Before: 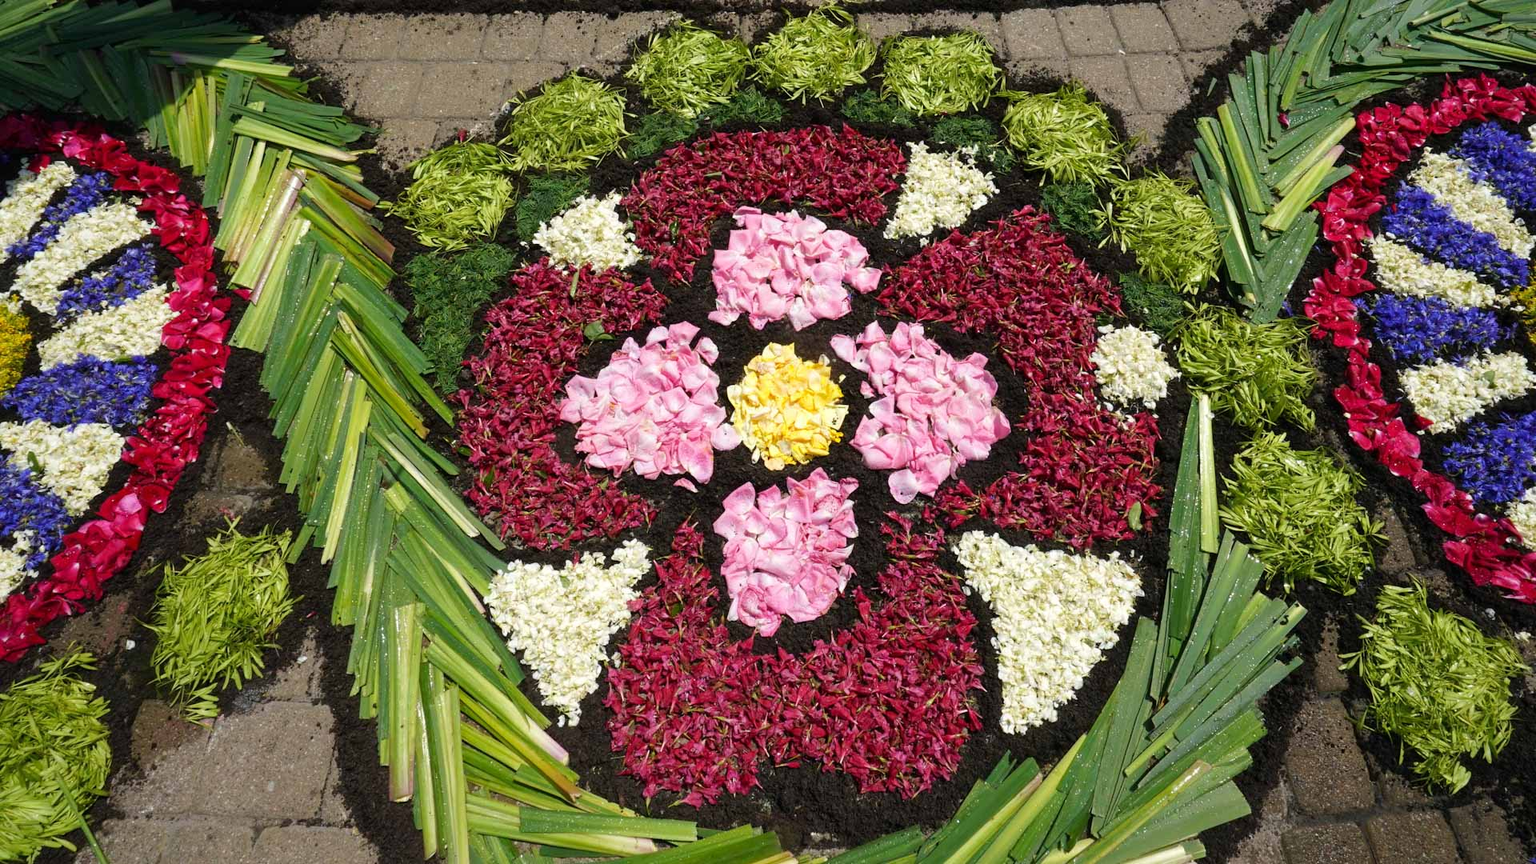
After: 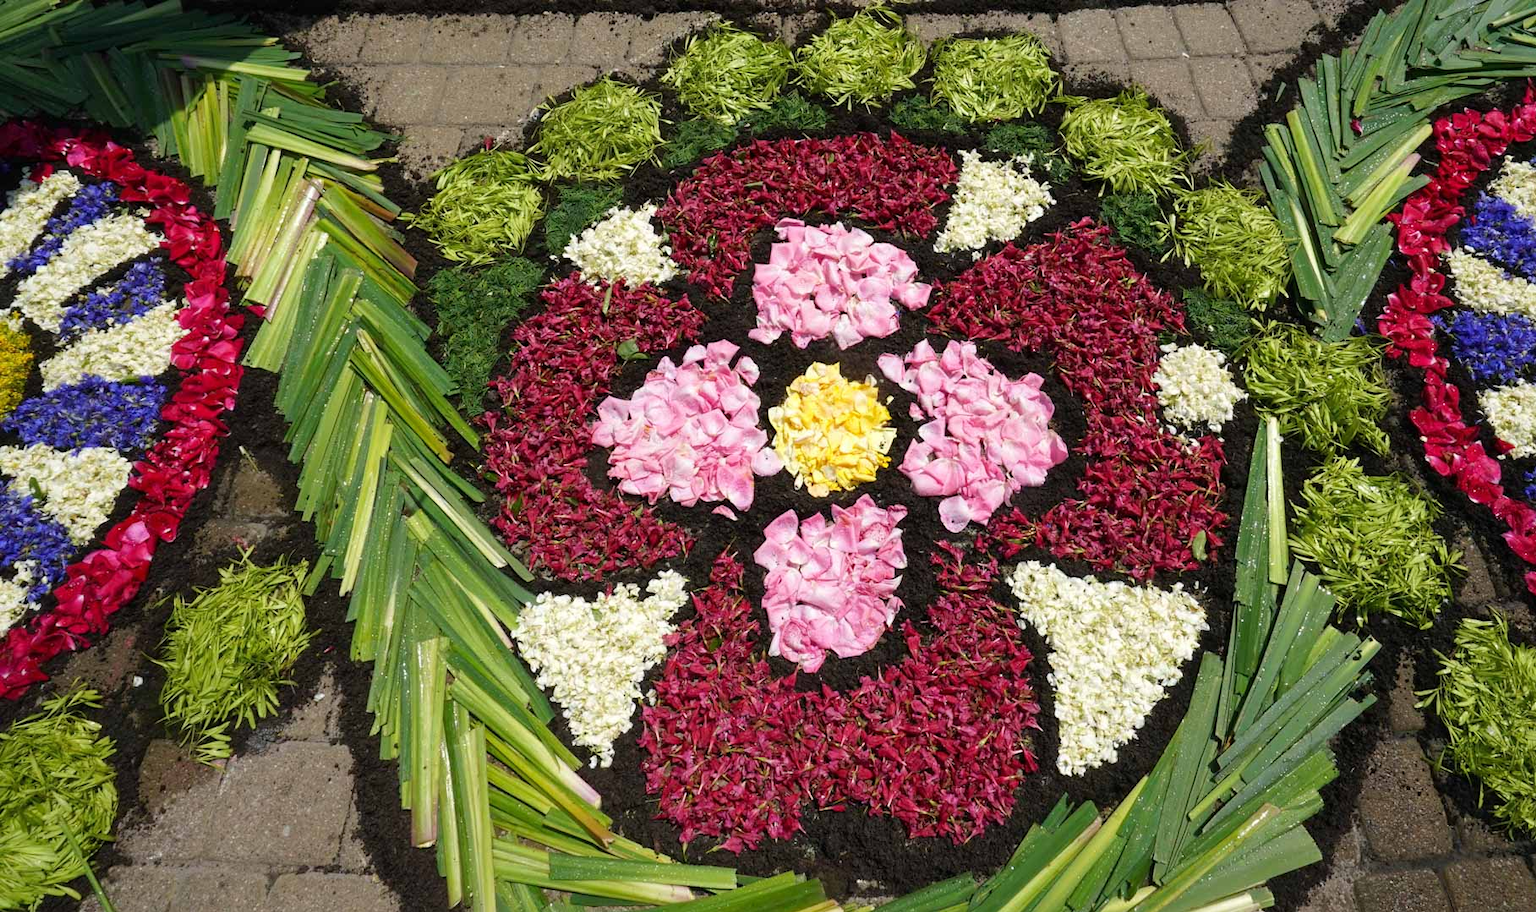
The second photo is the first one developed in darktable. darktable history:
crop and rotate: left 0%, right 5.316%
